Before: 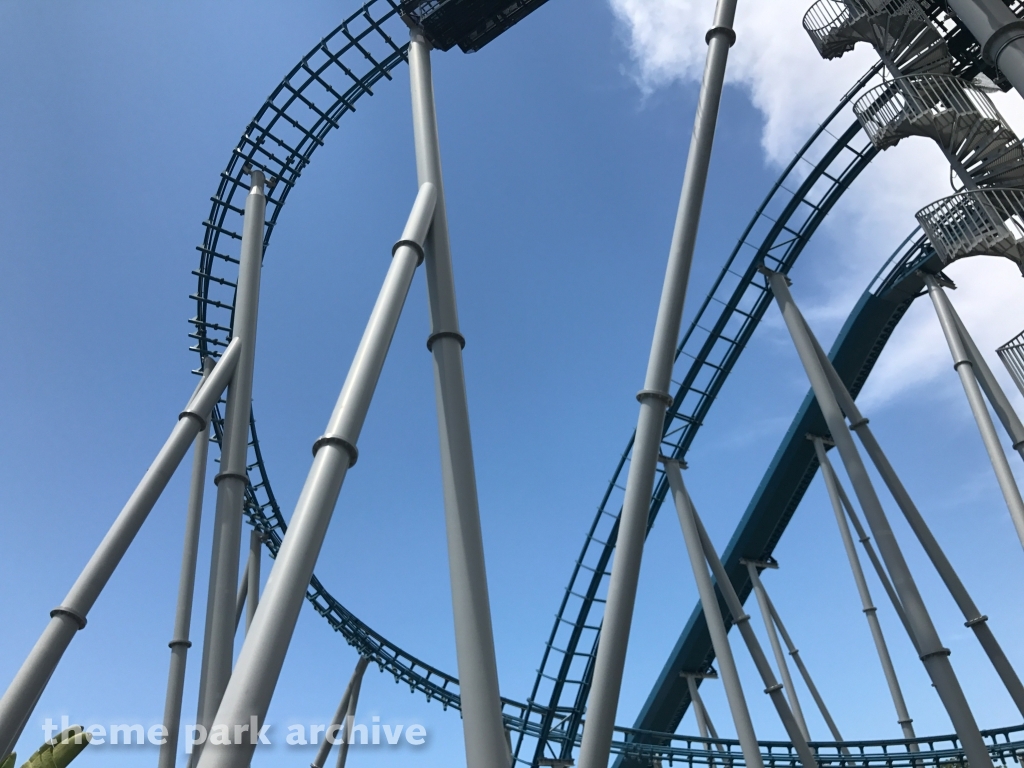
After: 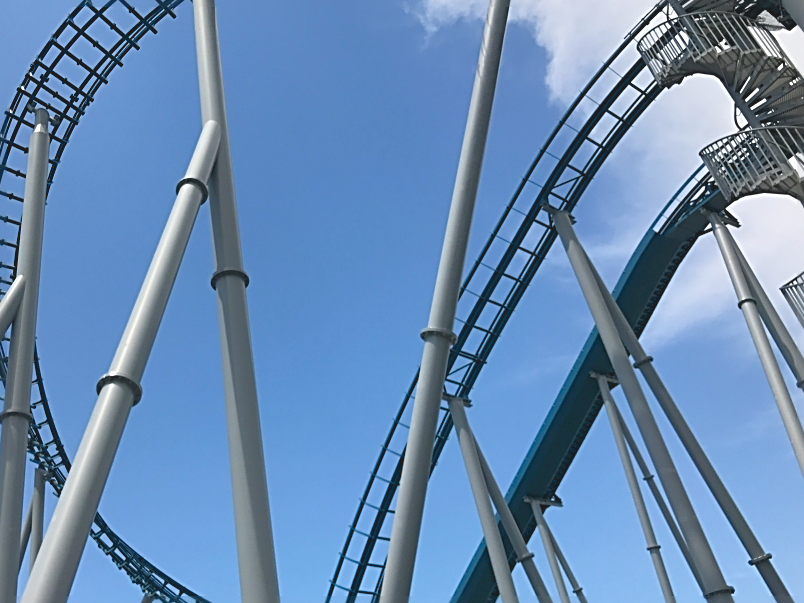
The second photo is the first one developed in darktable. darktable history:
sharpen: radius 2.543, amount 0.637
exposure: compensate highlight preservation false
crop and rotate: left 21.116%, top 8.078%, right 0.355%, bottom 13.36%
contrast brightness saturation: contrast -0.158, brightness 0.041, saturation -0.131
color balance rgb: linear chroma grading › global chroma 3.972%, perceptual saturation grading › global saturation 20.626%, perceptual saturation grading › highlights -19.875%, perceptual saturation grading › shadows 29.444%, perceptual brilliance grading › global brilliance 2.676%, global vibrance 14.269%
